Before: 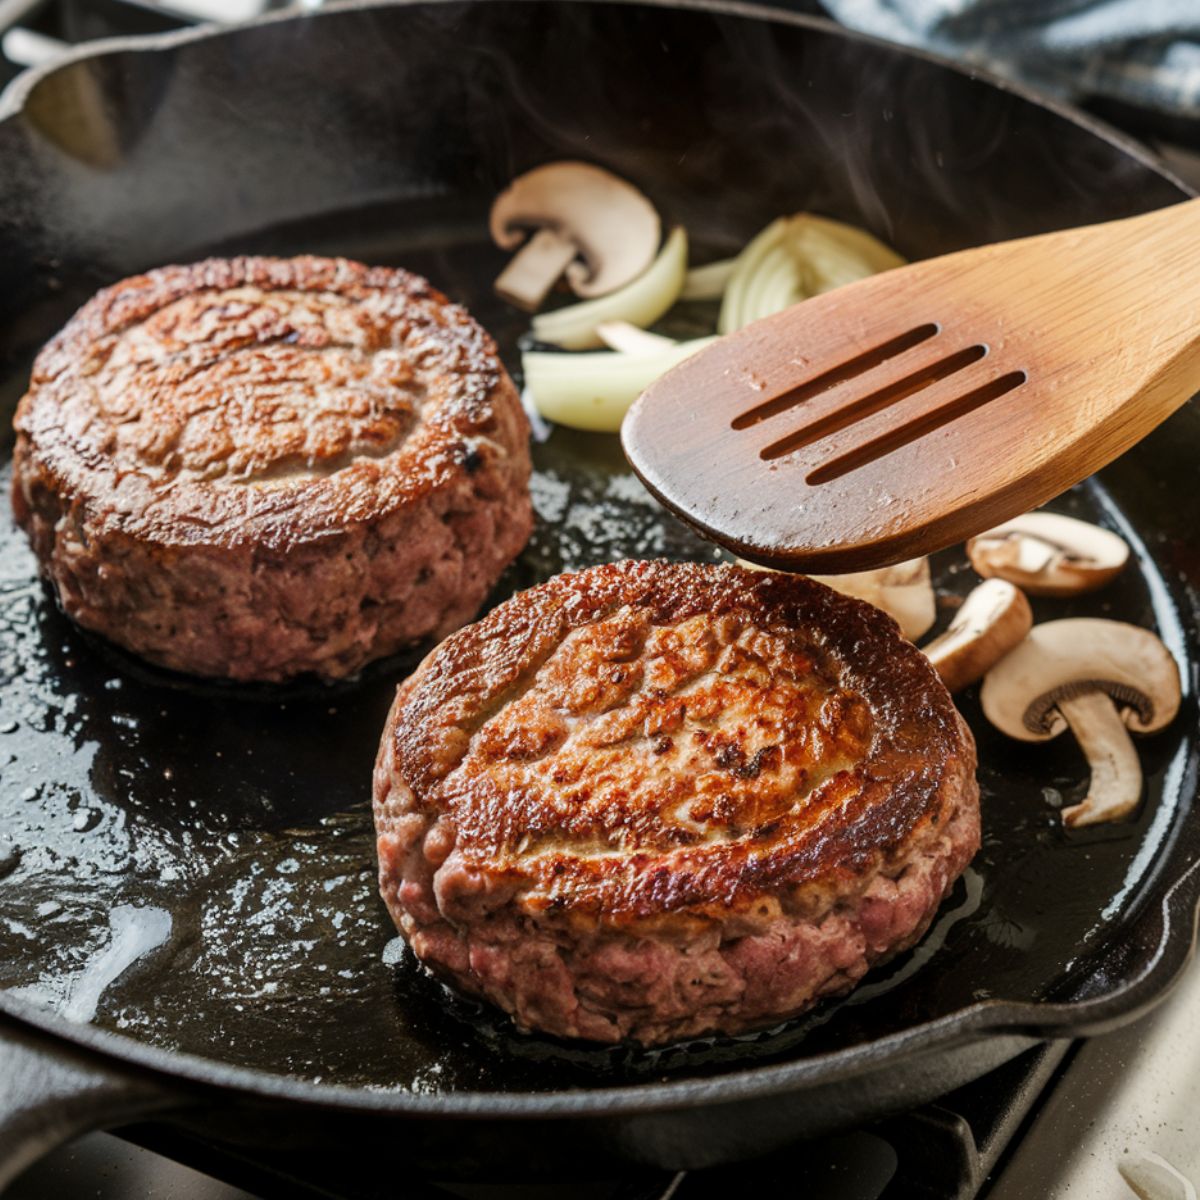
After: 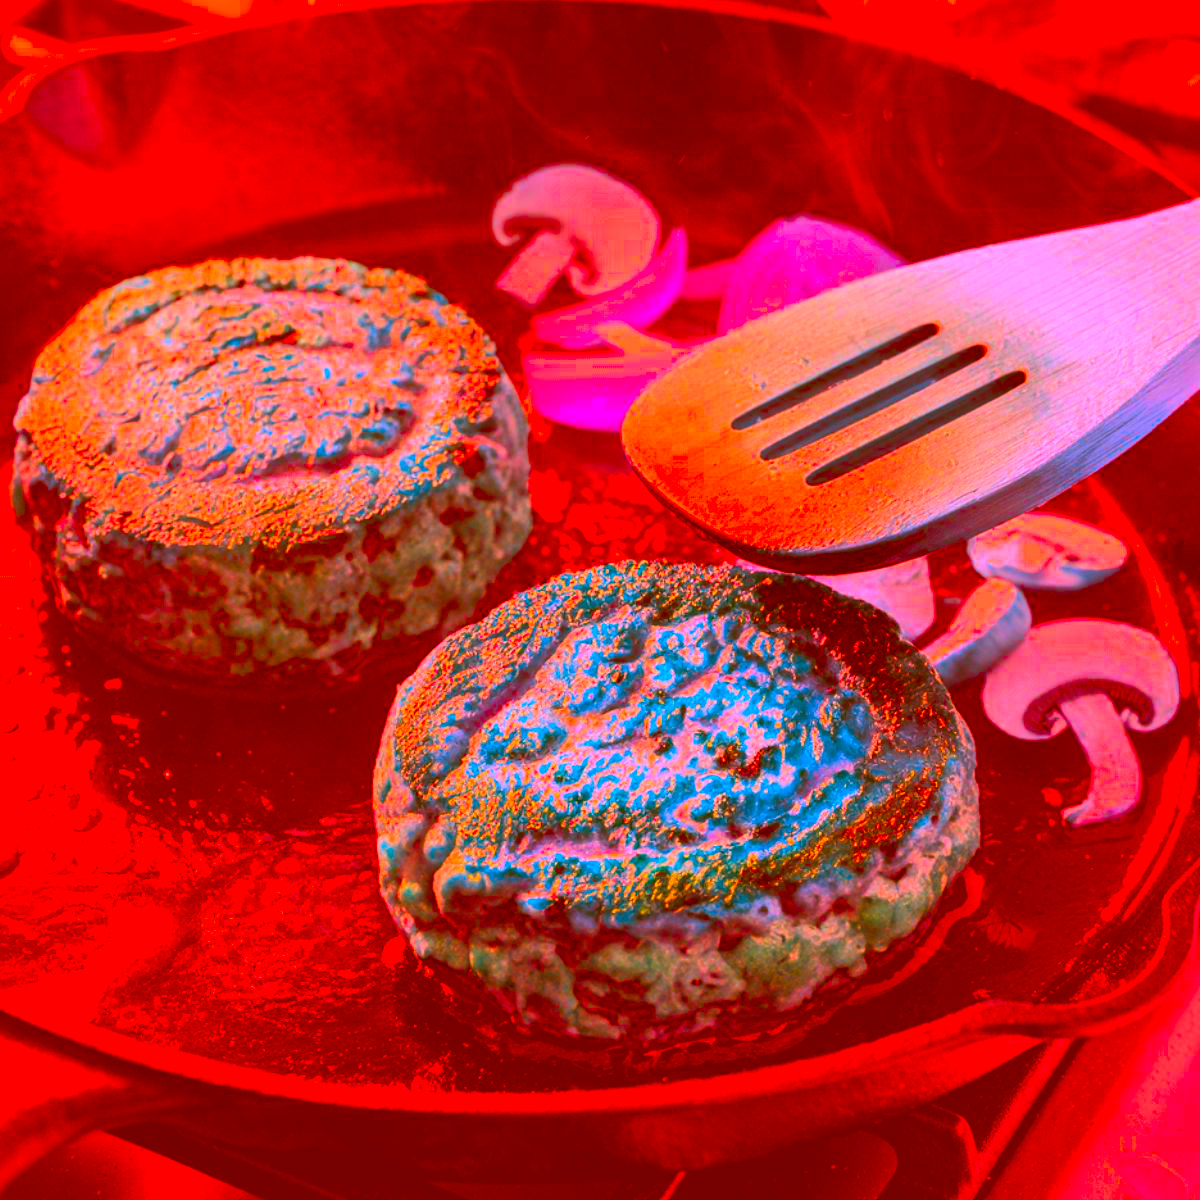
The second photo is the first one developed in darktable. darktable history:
color correction: highlights a* -39.06, highlights b* -39.35, shadows a* -39.24, shadows b* -39.33, saturation -2.96
shadows and highlights: on, module defaults
contrast brightness saturation: contrast 0.199, brightness 0.156, saturation 0.225
